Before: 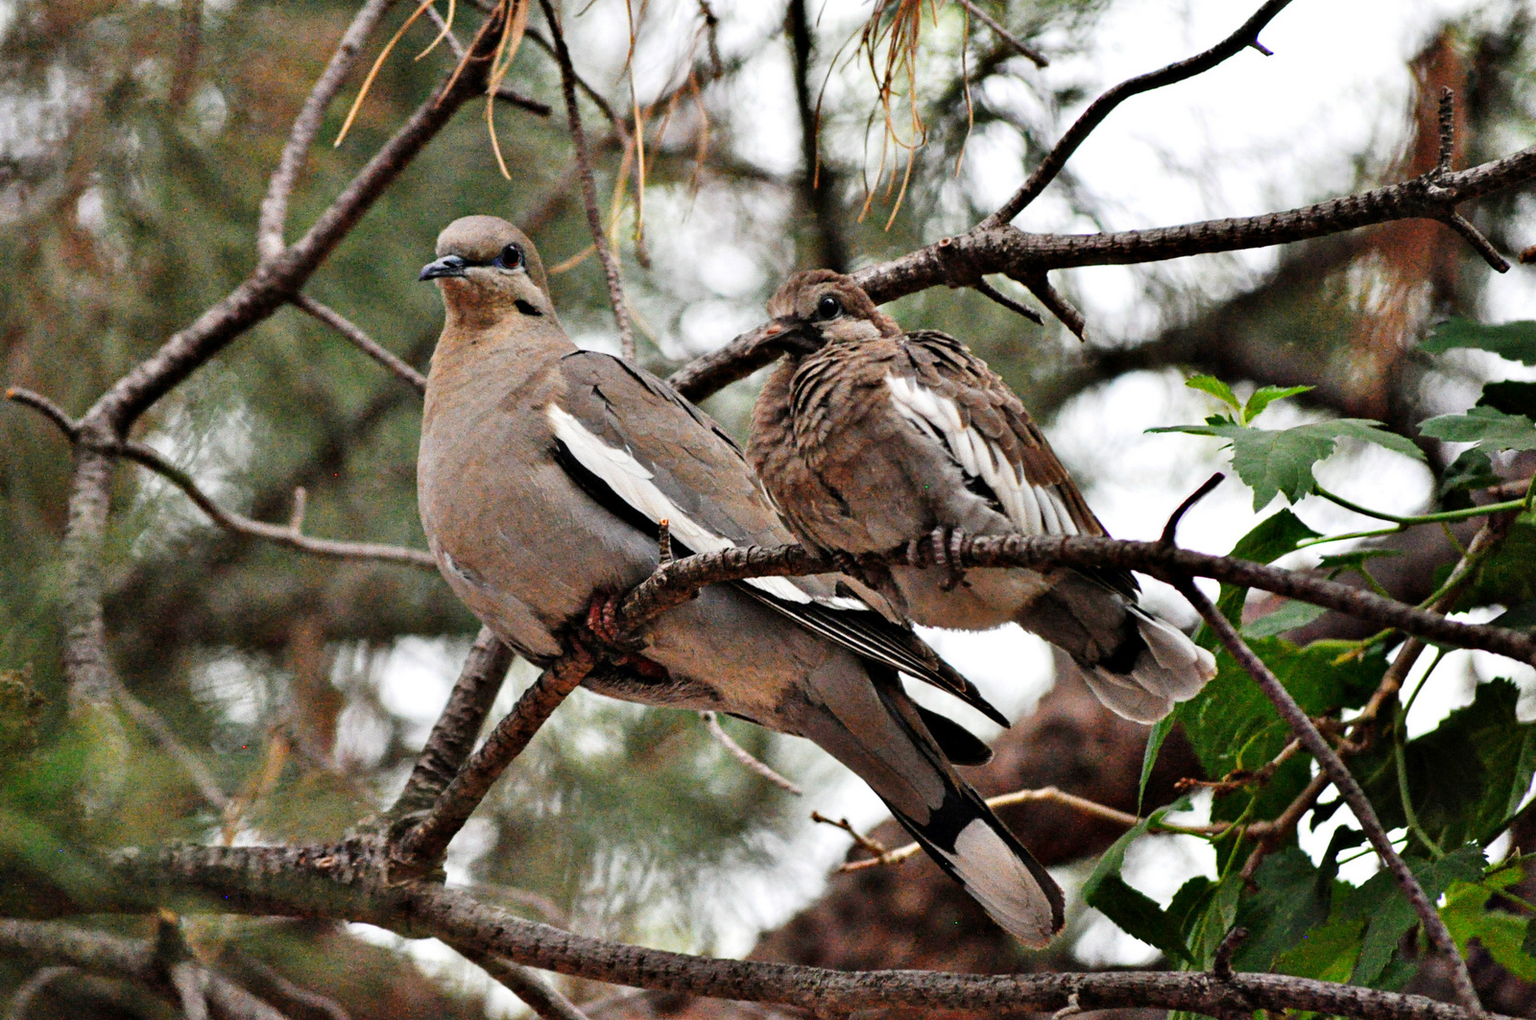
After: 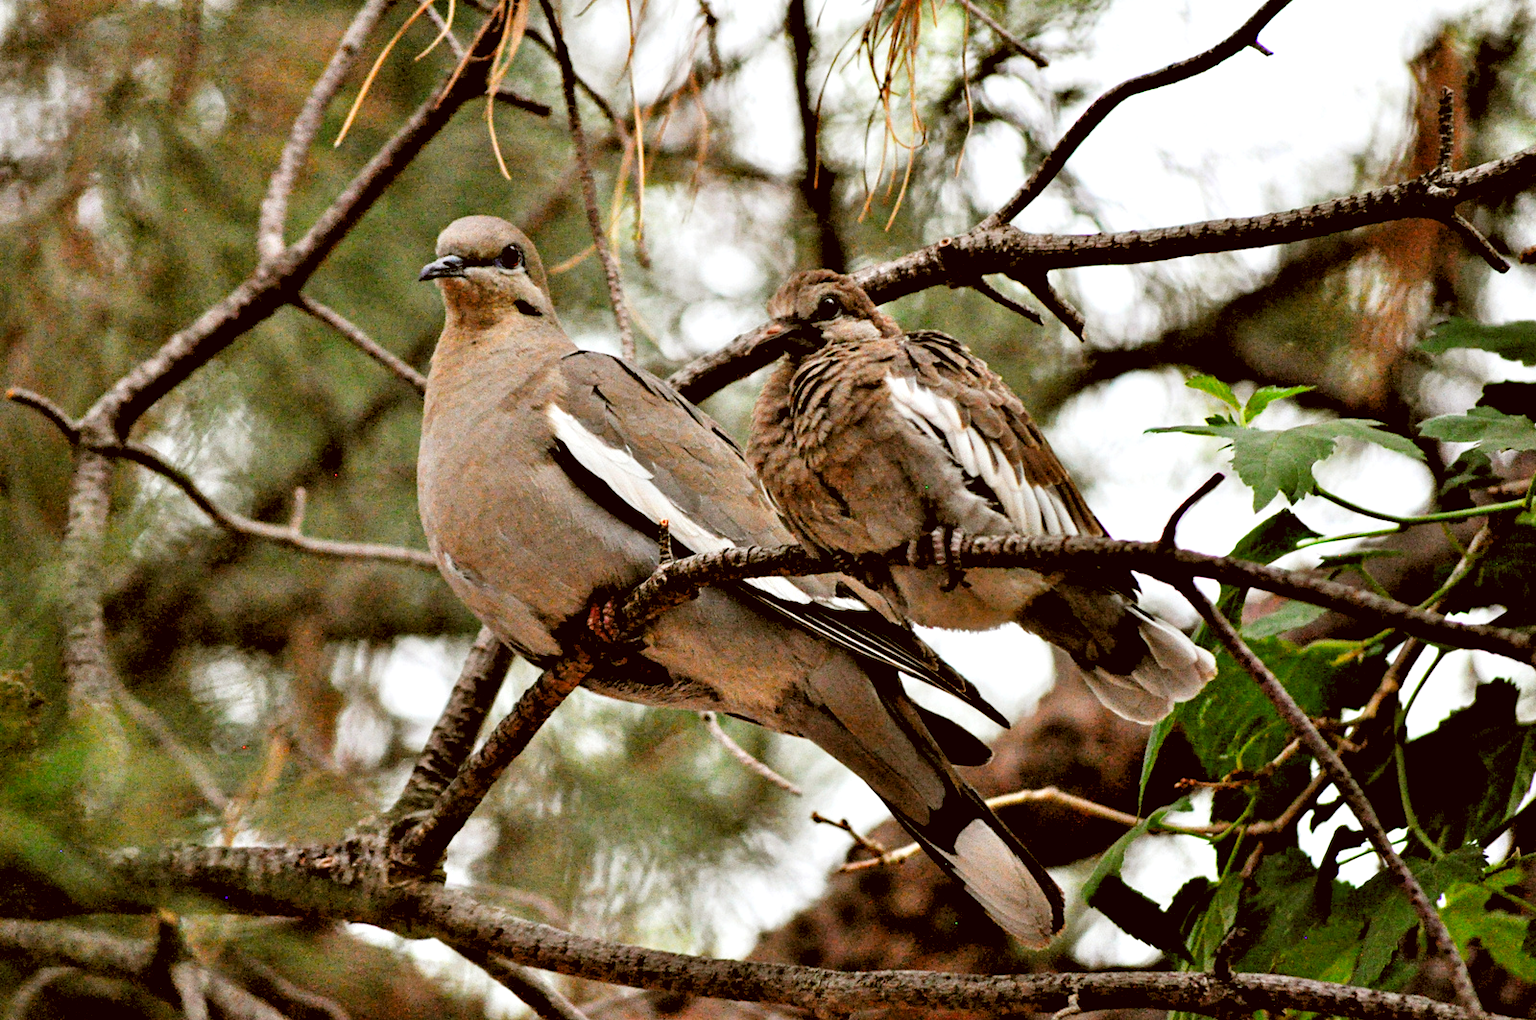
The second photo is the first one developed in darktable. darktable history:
color correction: highlights a* -0.482, highlights b* 0.161, shadows a* 4.66, shadows b* 20.72
rgb levels: levels [[0.013, 0.434, 0.89], [0, 0.5, 1], [0, 0.5, 1]]
